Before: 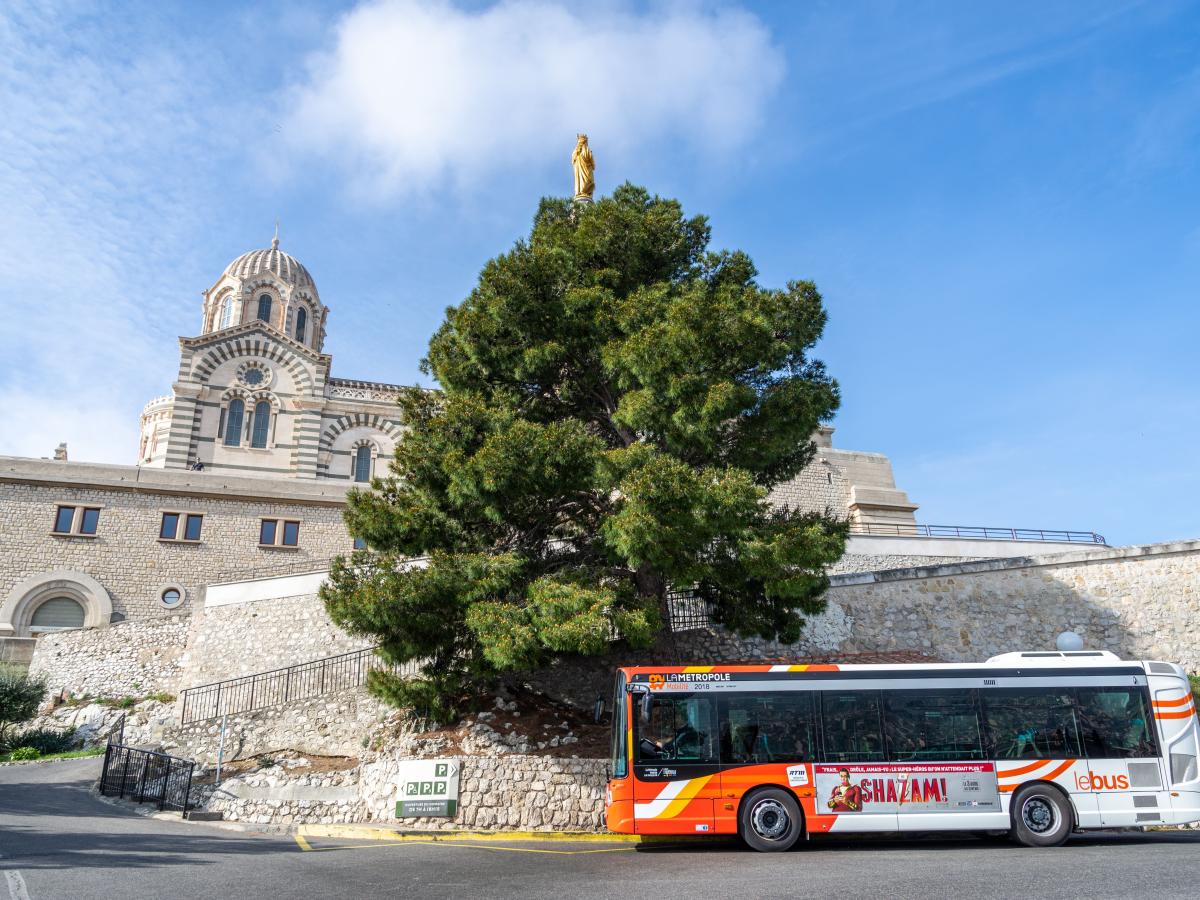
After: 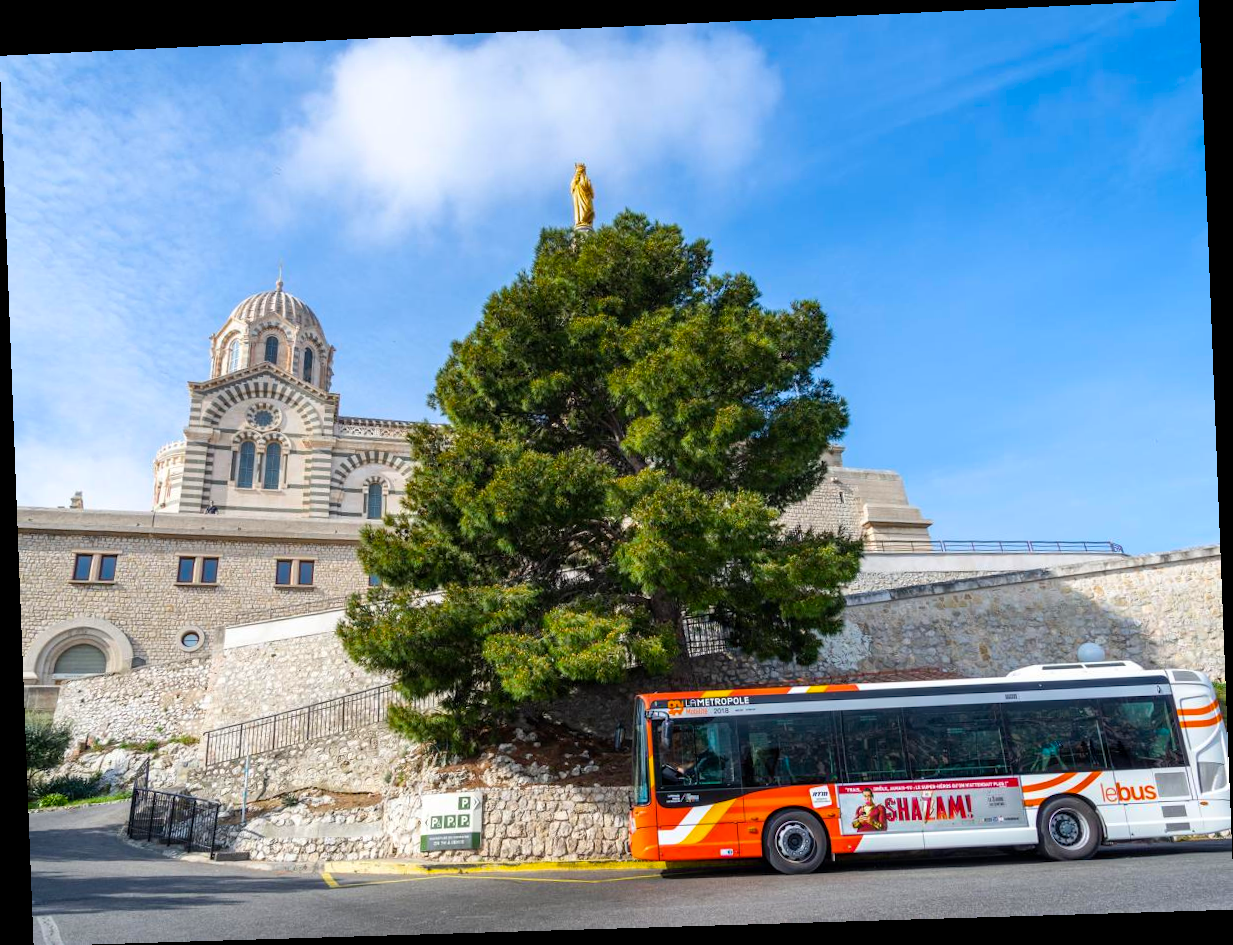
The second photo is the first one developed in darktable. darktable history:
rotate and perspective: rotation -2.22°, lens shift (horizontal) -0.022, automatic cropping off
color balance rgb: perceptual saturation grading › global saturation 20%, global vibrance 20%
